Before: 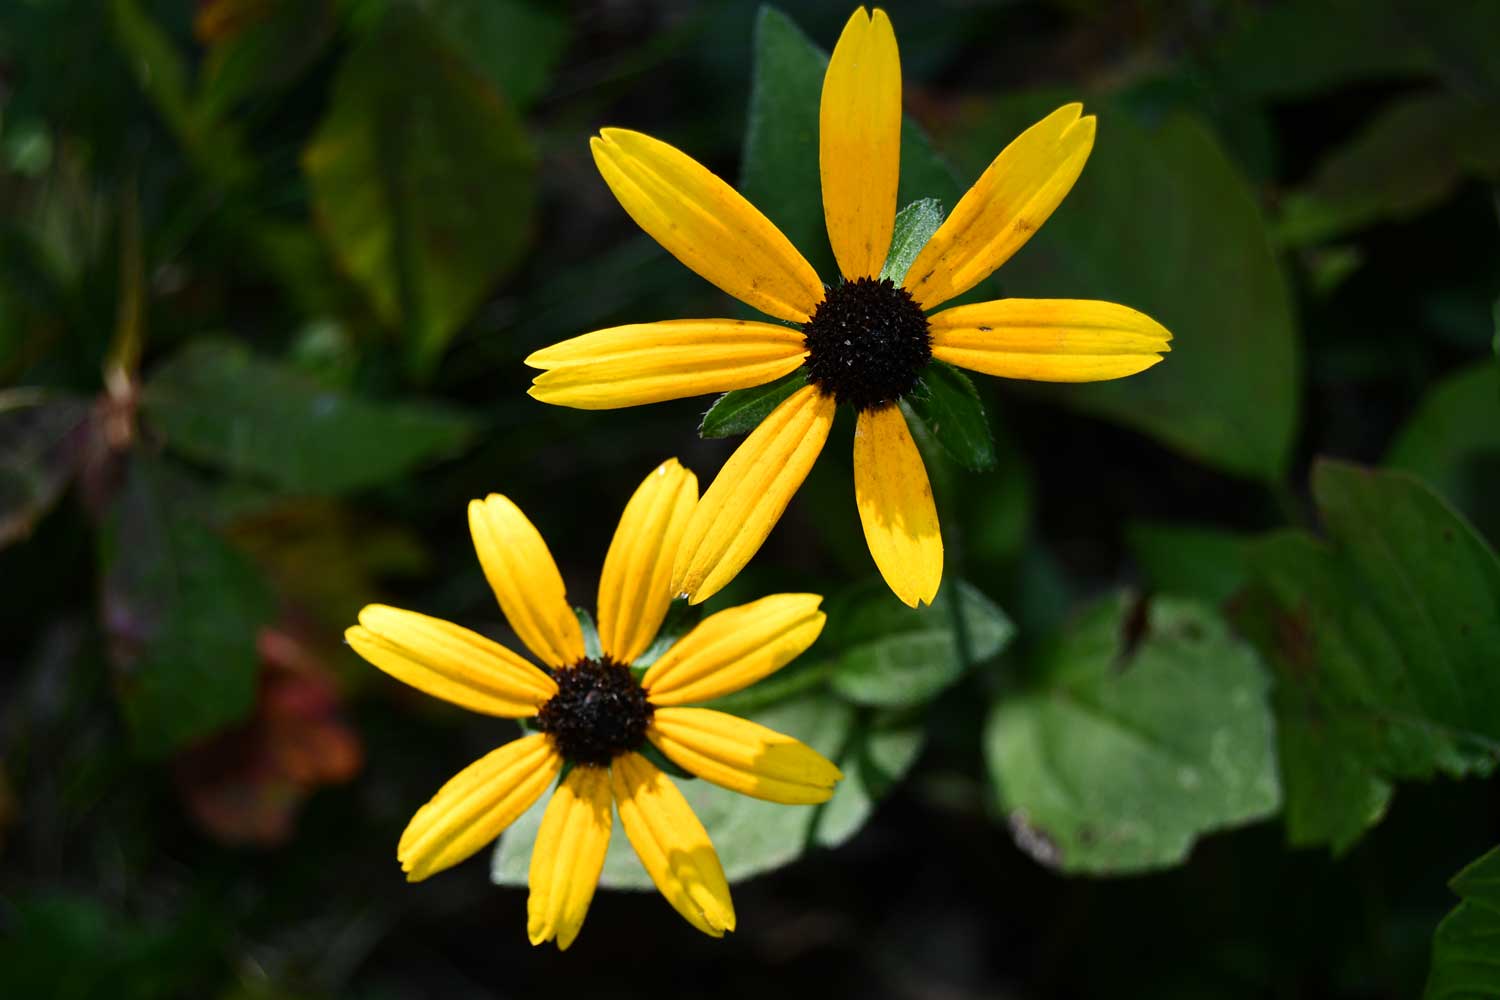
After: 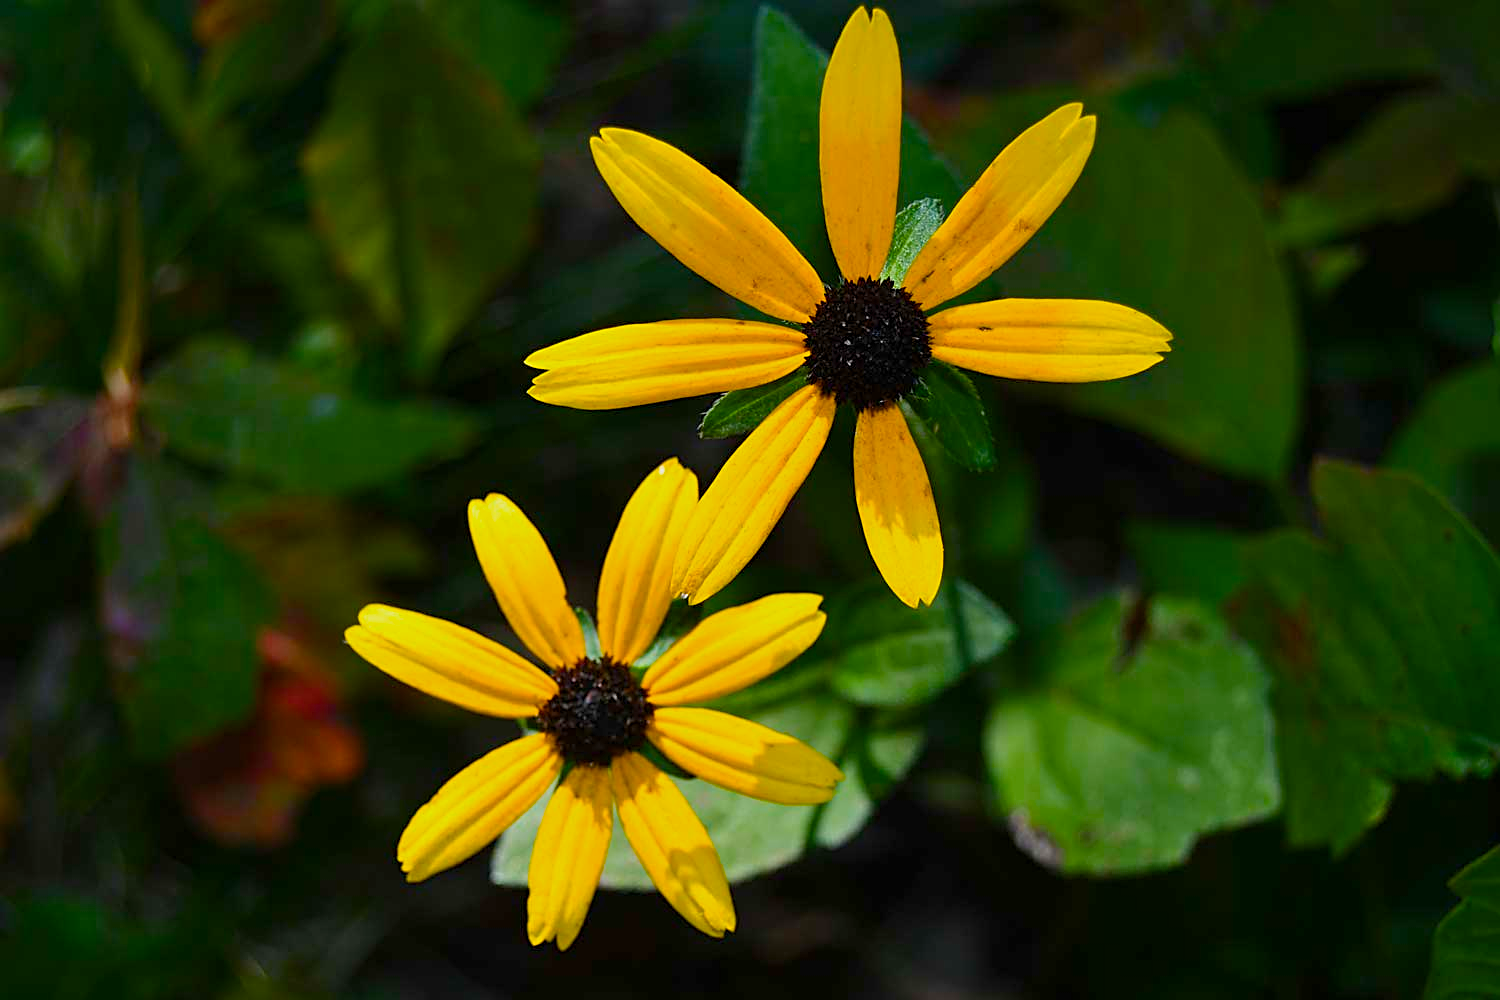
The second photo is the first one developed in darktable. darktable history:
sharpen: on, module defaults
color balance rgb: linear chroma grading › global chroma 18.283%, perceptual saturation grading › global saturation 25.072%, perceptual brilliance grading › global brilliance 2.019%, perceptual brilliance grading › highlights -3.904%, contrast -10.448%
